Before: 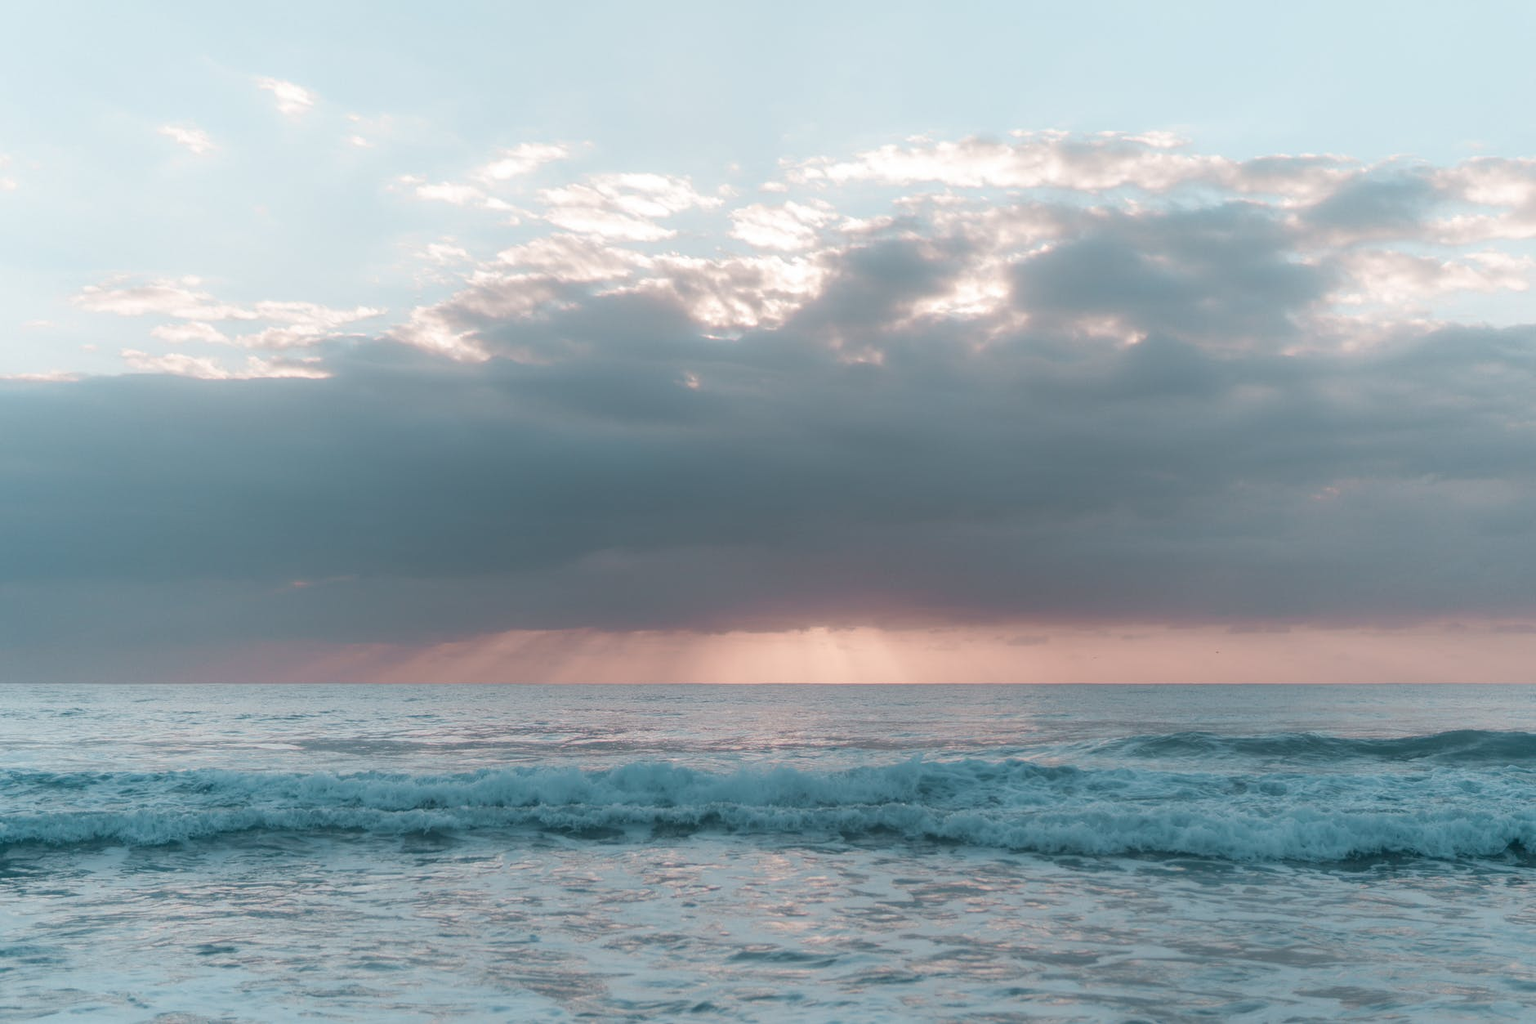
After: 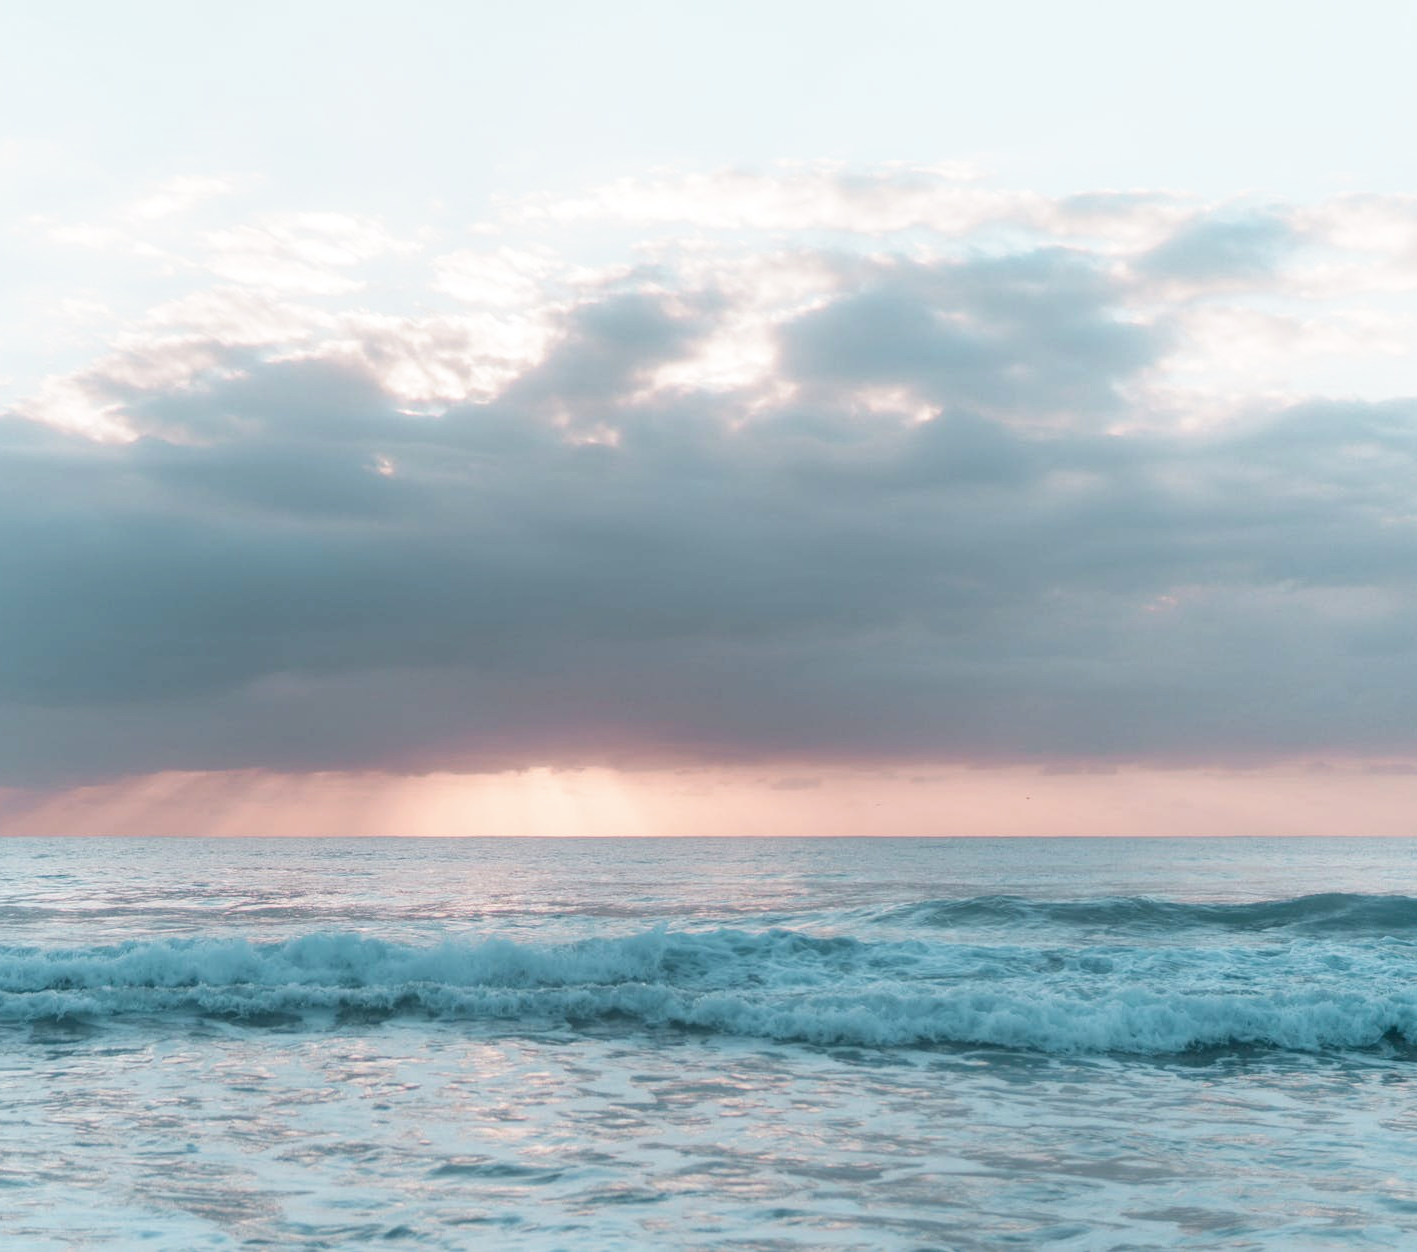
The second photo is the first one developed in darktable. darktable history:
crop and rotate: left 24.6%
base curve: curves: ch0 [(0, 0) (0.579, 0.807) (1, 1)], preserve colors none
